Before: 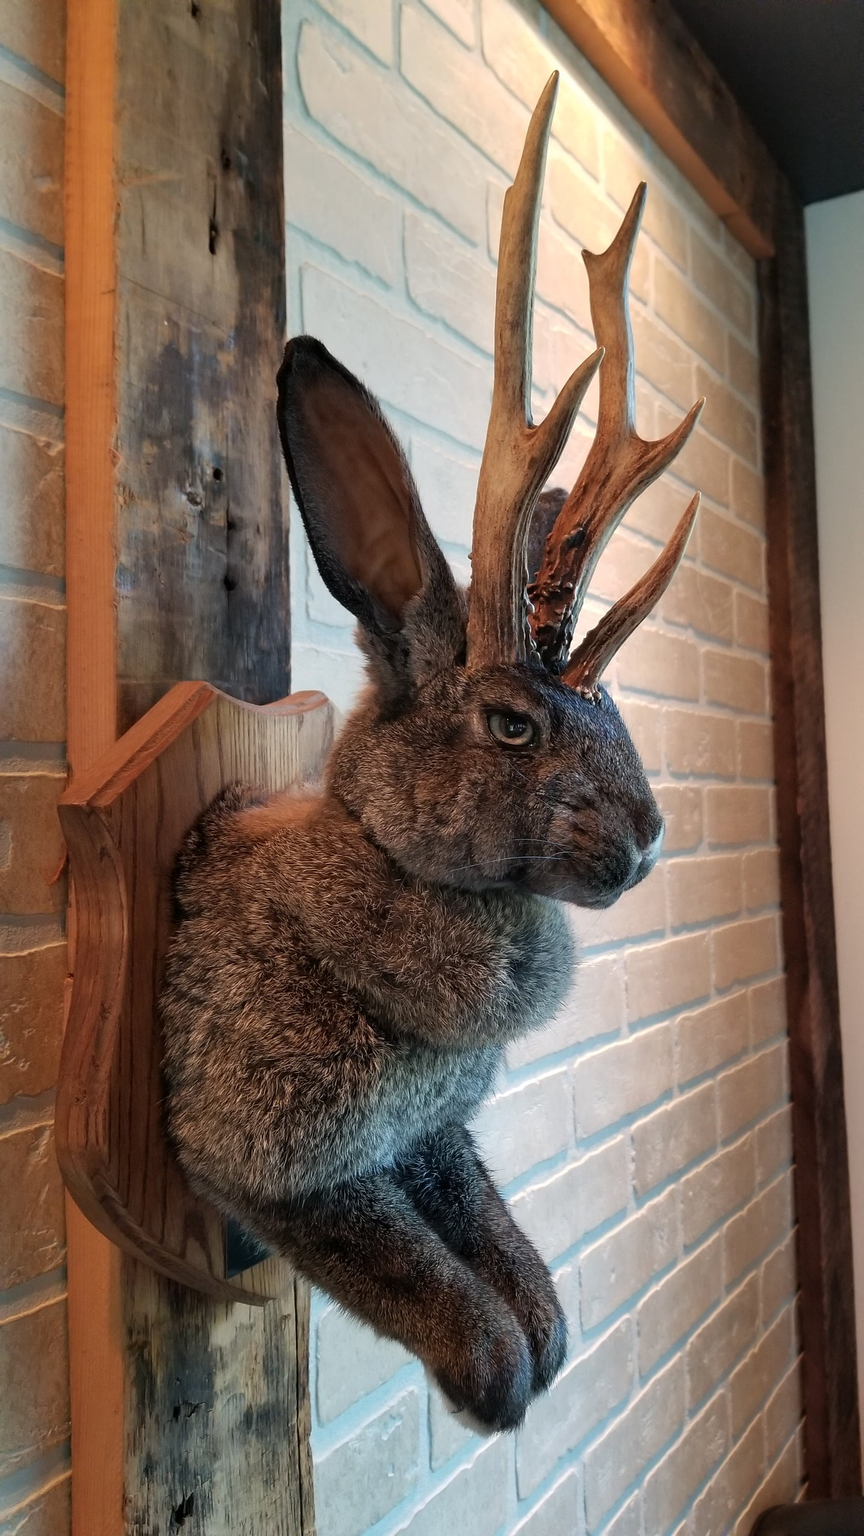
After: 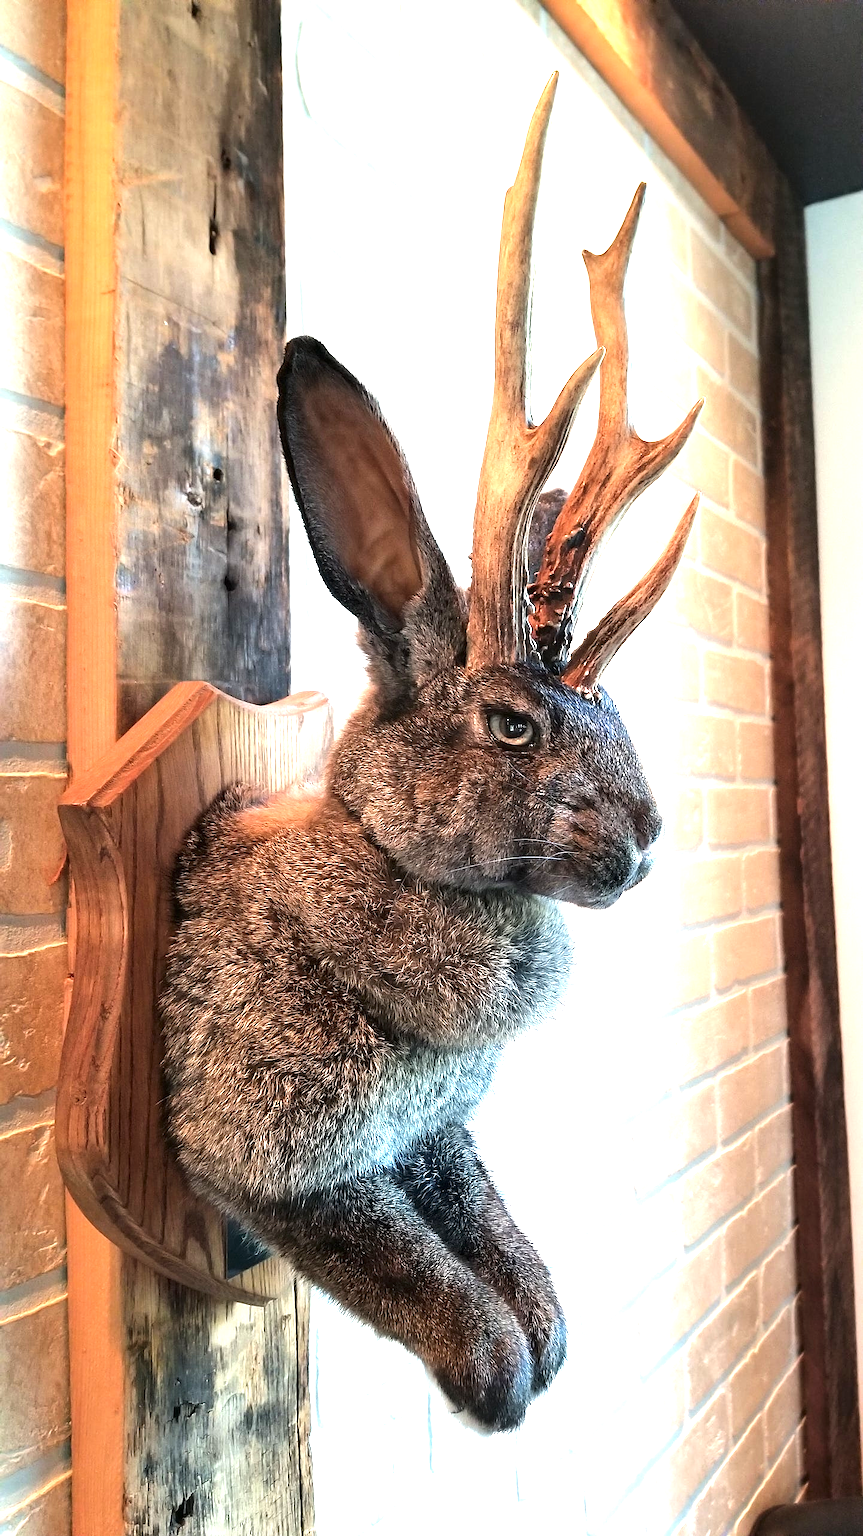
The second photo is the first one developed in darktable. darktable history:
exposure: black level correction 0, exposure 1.45 EV, compensate exposure bias true, compensate highlight preservation false
tone equalizer: -8 EV -0.417 EV, -7 EV -0.389 EV, -6 EV -0.333 EV, -5 EV -0.222 EV, -3 EV 0.222 EV, -2 EV 0.333 EV, -1 EV 0.389 EV, +0 EV 0.417 EV, edges refinement/feathering 500, mask exposure compensation -1.57 EV, preserve details no
sharpen: radius 1
